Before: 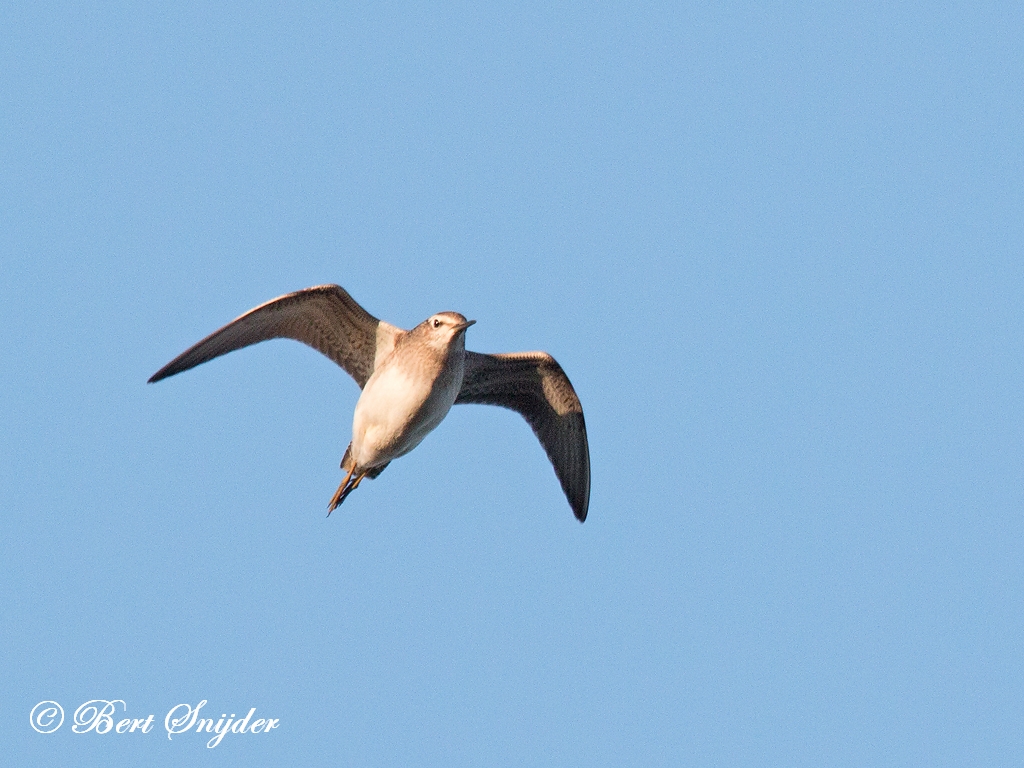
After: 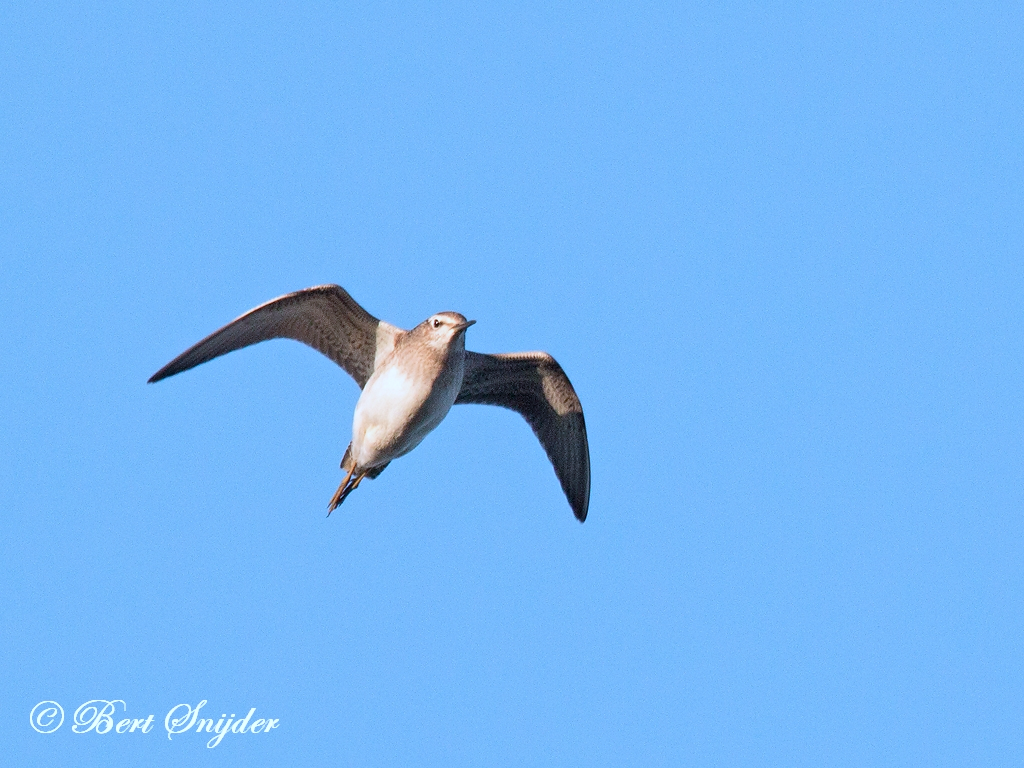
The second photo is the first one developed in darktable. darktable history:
color calibration: x 0.381, y 0.391, temperature 4086.7 K
